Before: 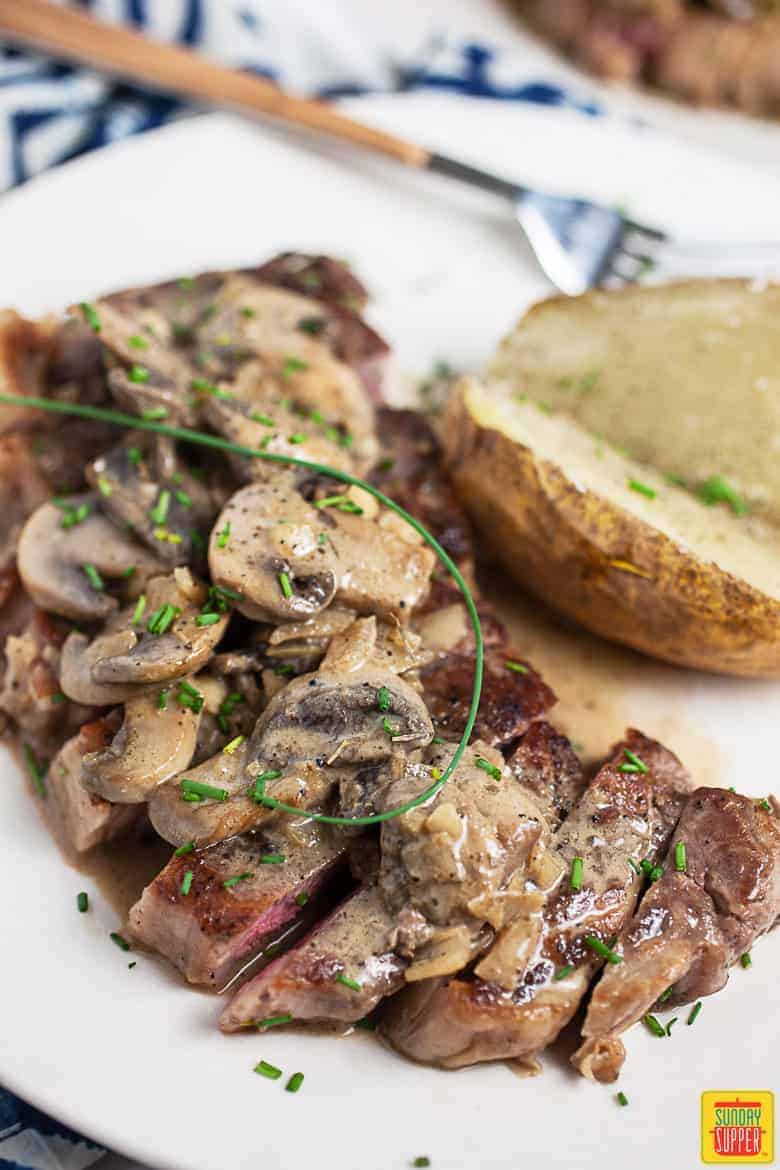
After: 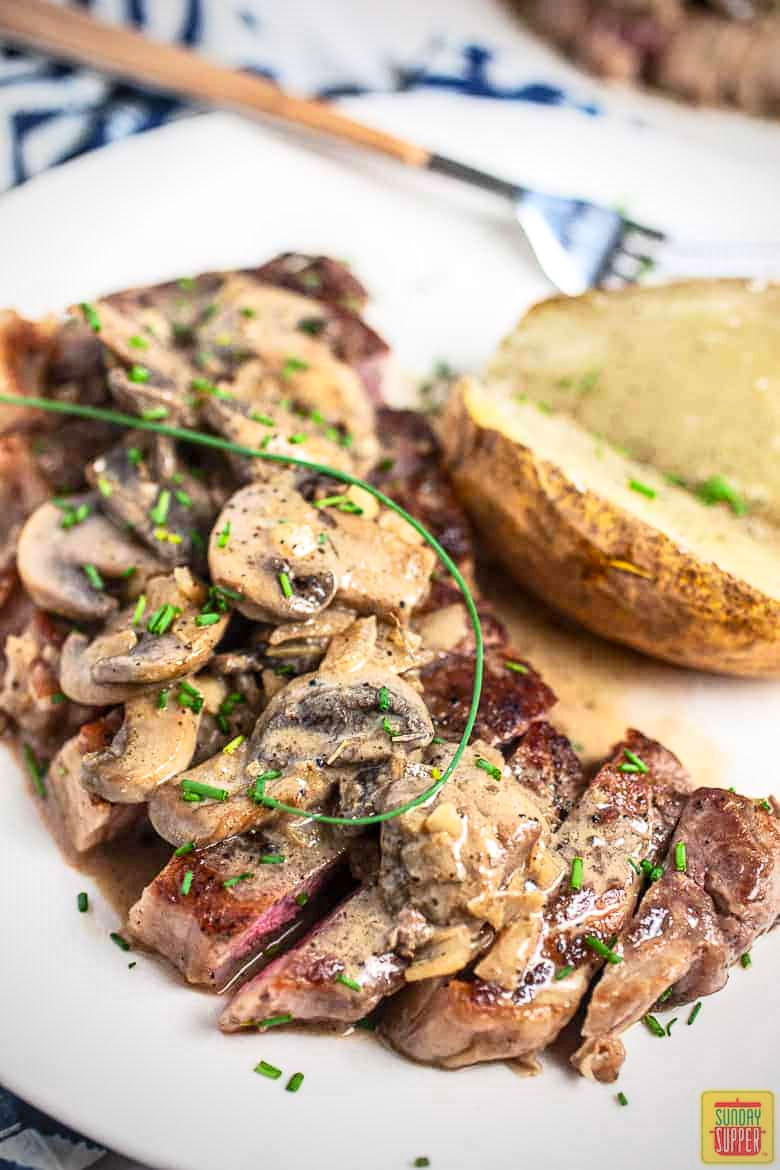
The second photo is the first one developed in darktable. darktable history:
vignetting: fall-off start 74.33%, fall-off radius 66.1%
contrast brightness saturation: contrast 0.2, brightness 0.16, saturation 0.228
local contrast: on, module defaults
